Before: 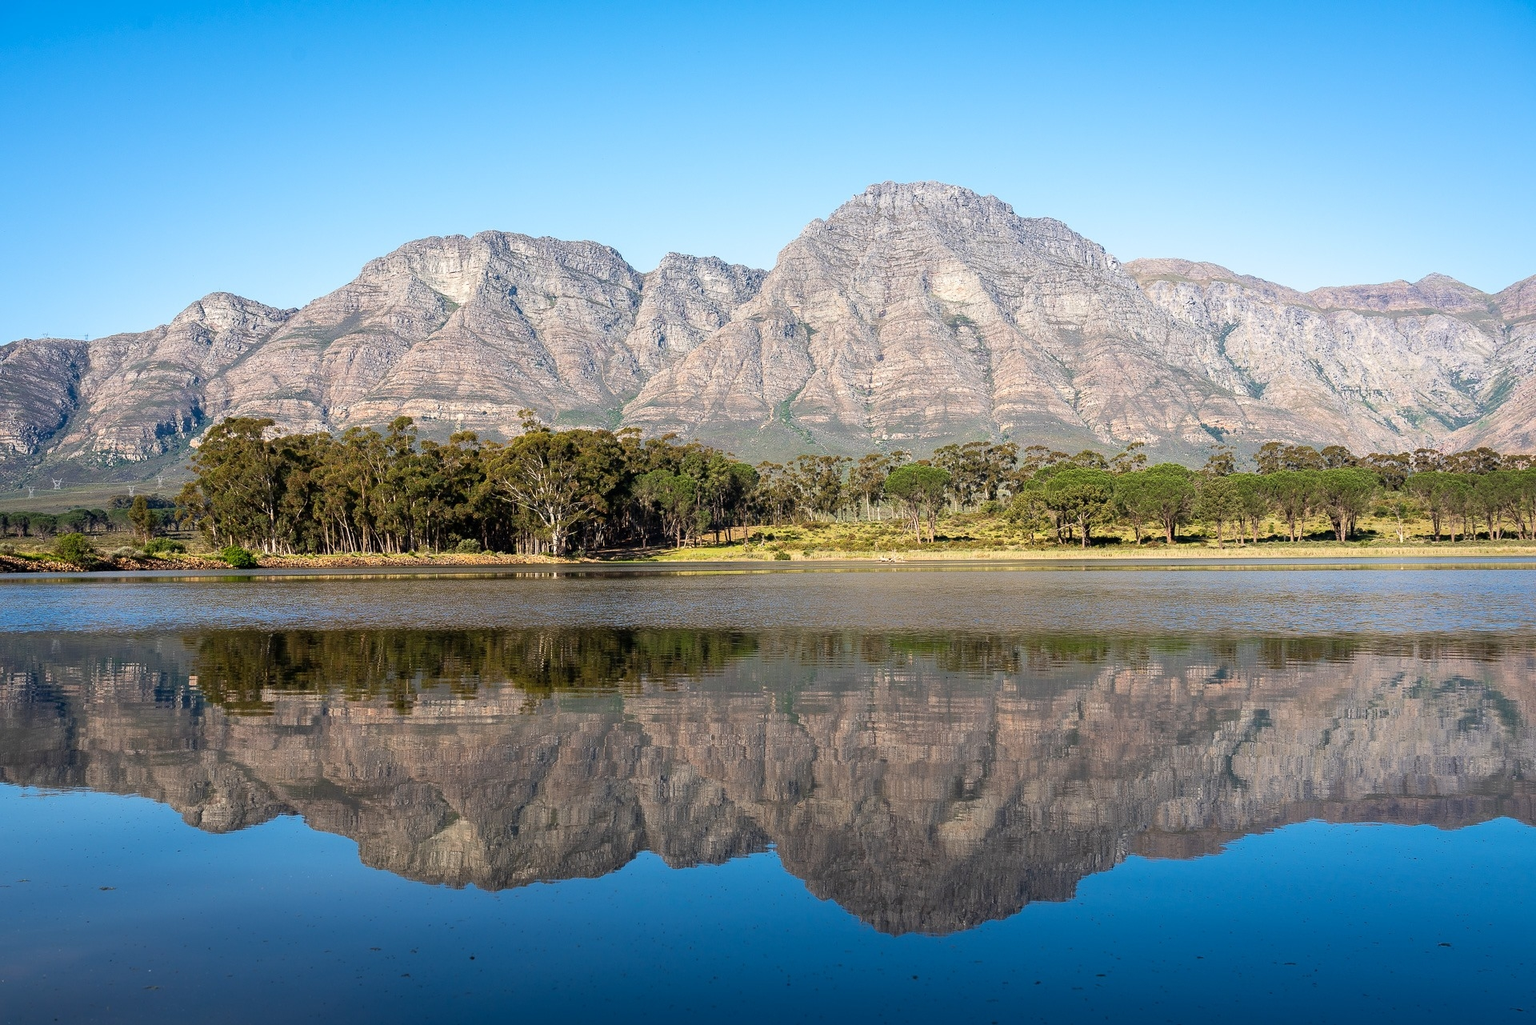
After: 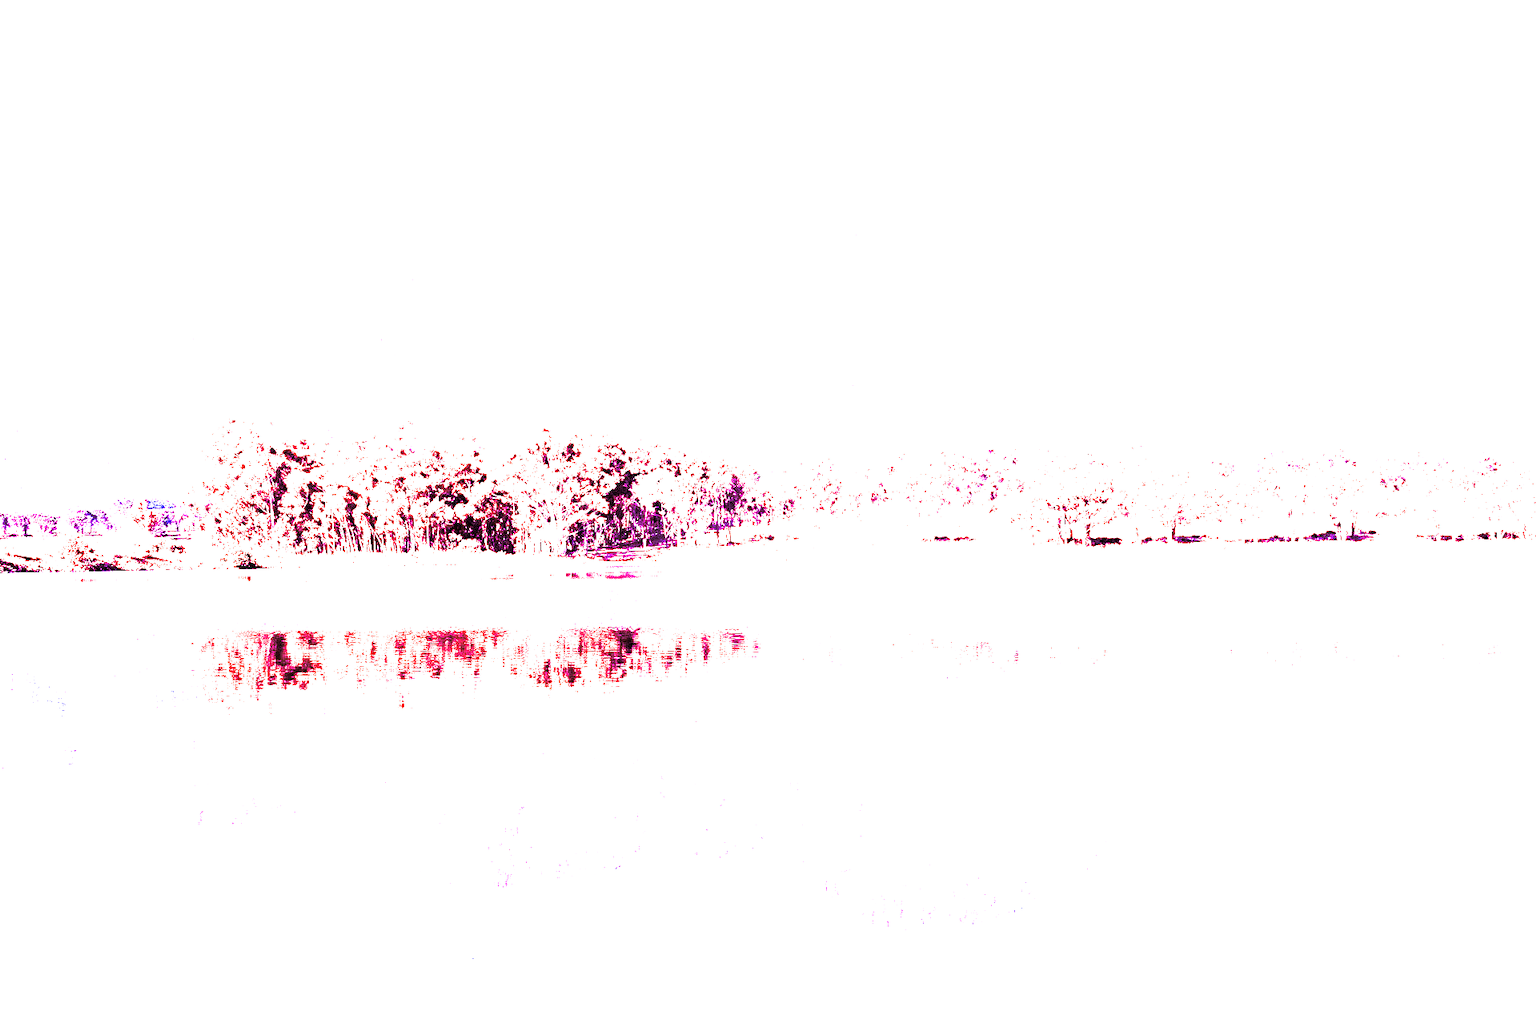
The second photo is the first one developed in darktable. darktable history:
white balance: red 8, blue 8
split-toning: on, module defaults
